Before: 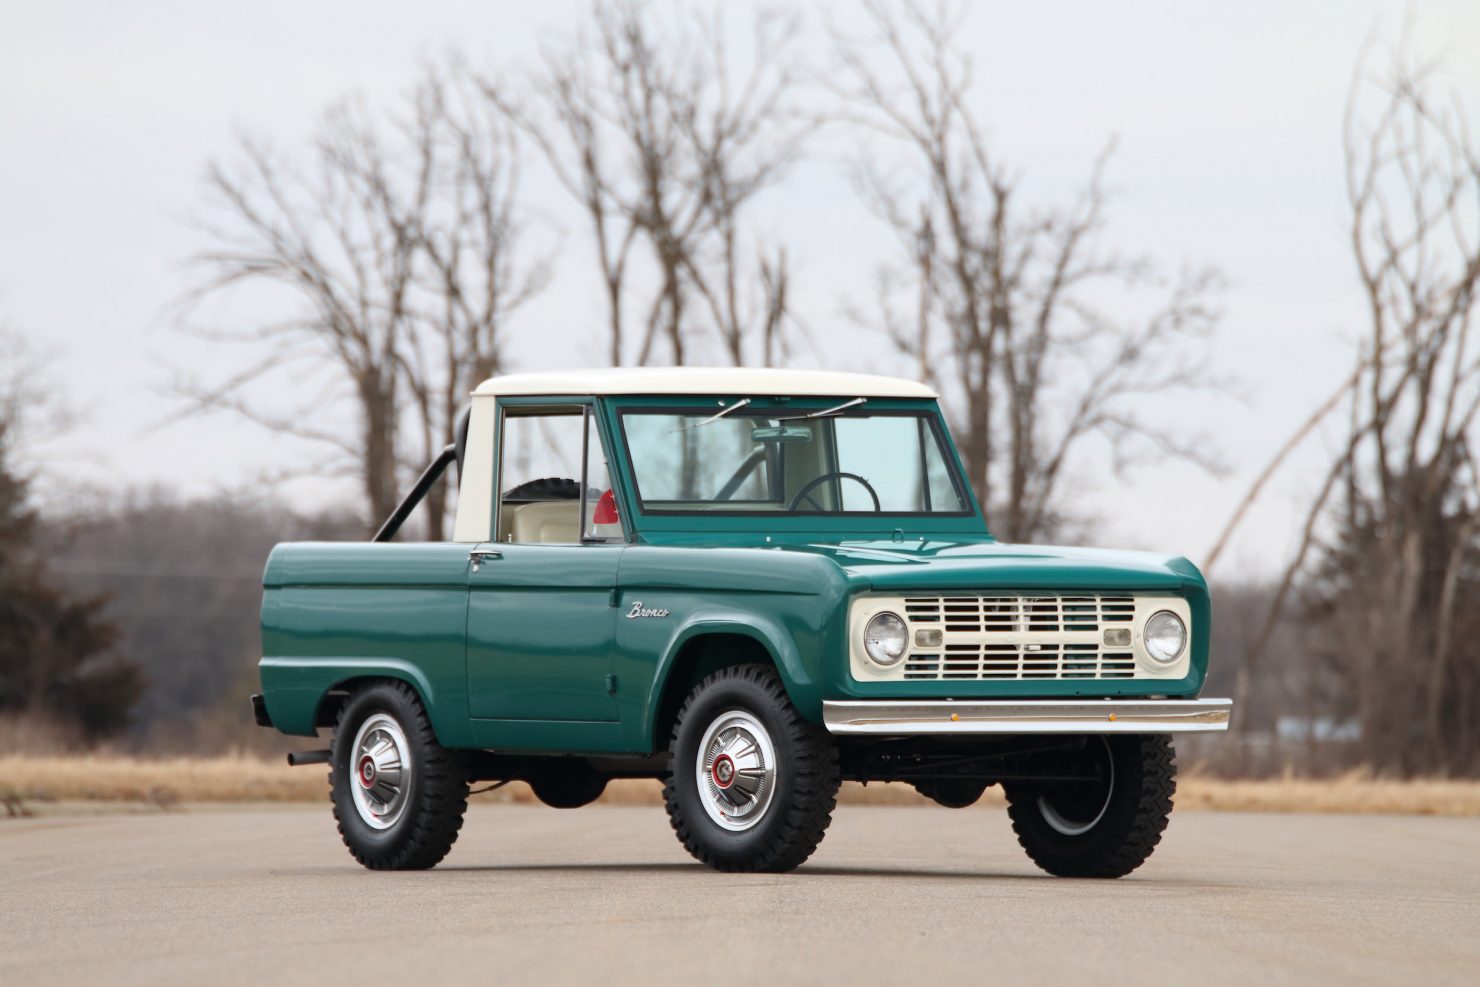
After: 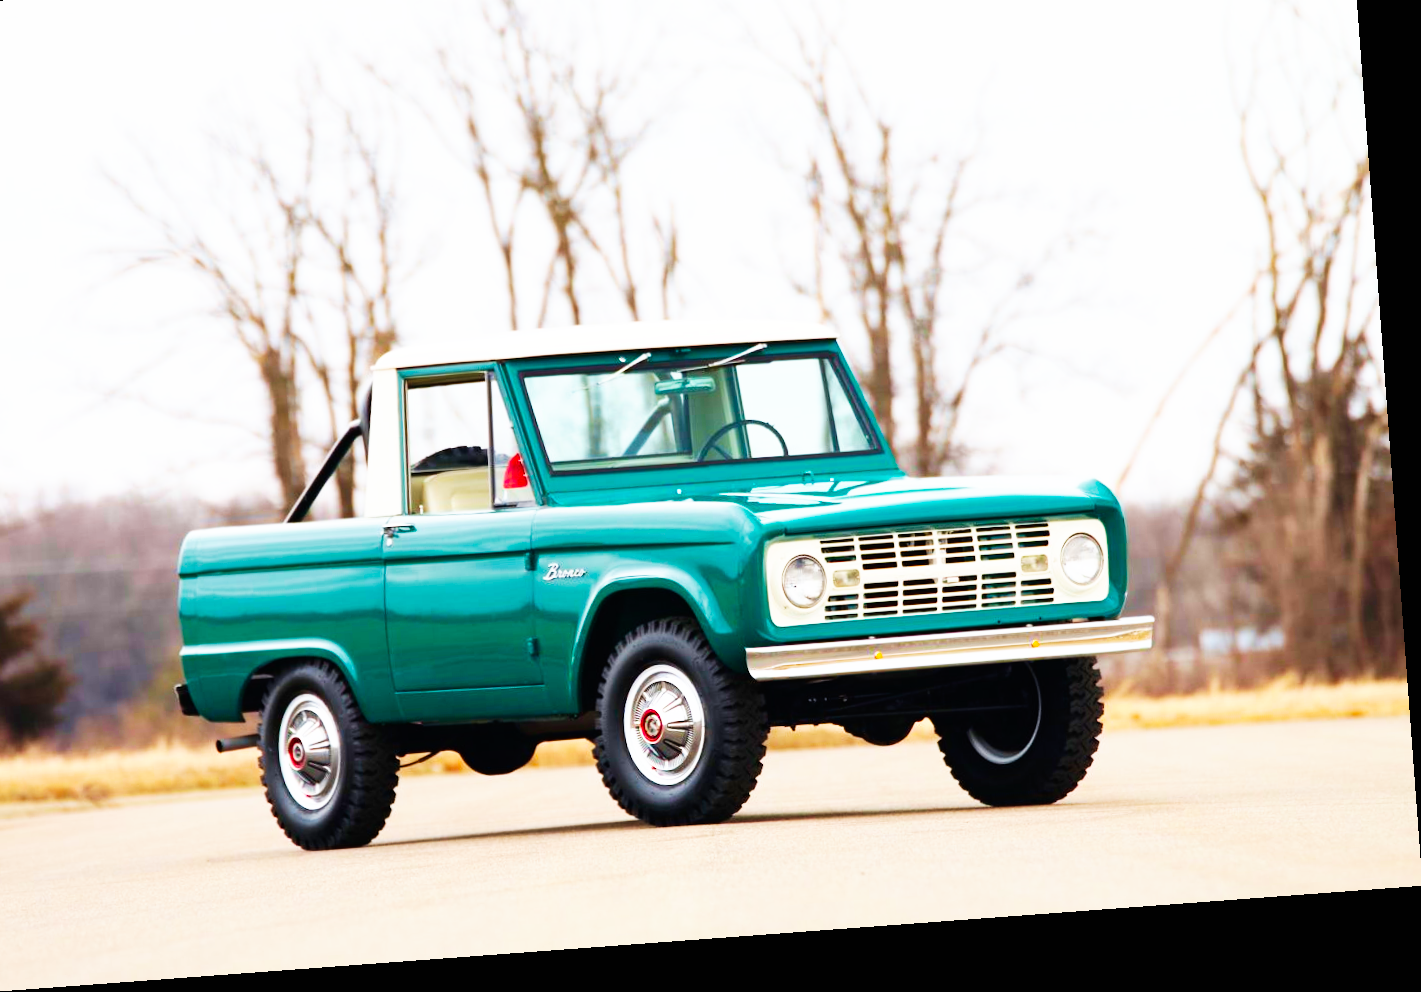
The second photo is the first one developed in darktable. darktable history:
crop and rotate: left 8.262%, top 9.226%
rotate and perspective: rotation -4.25°, automatic cropping off
color balance rgb: linear chroma grading › global chroma 15%, perceptual saturation grading › global saturation 30%
velvia: on, module defaults
base curve: curves: ch0 [(0, 0) (0.007, 0.004) (0.027, 0.03) (0.046, 0.07) (0.207, 0.54) (0.442, 0.872) (0.673, 0.972) (1, 1)], preserve colors none
